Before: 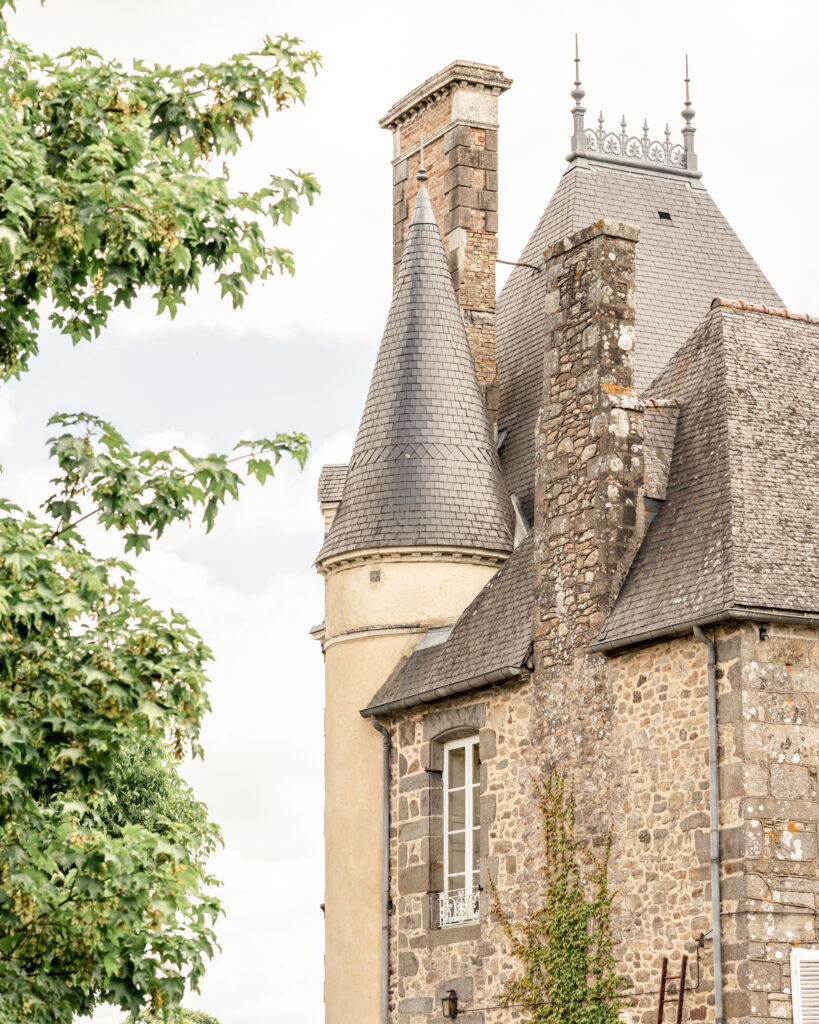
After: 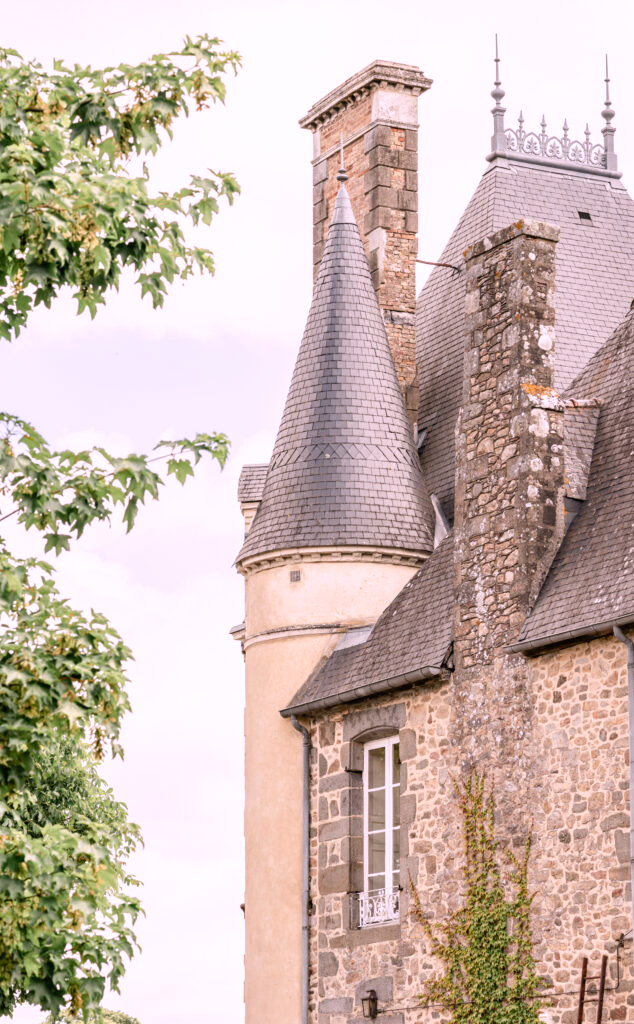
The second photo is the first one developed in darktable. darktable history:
white balance: red 1.066, blue 1.119
crop: left 9.88%, right 12.664%
contrast brightness saturation: contrast -0.02, brightness -0.01, saturation 0.03
